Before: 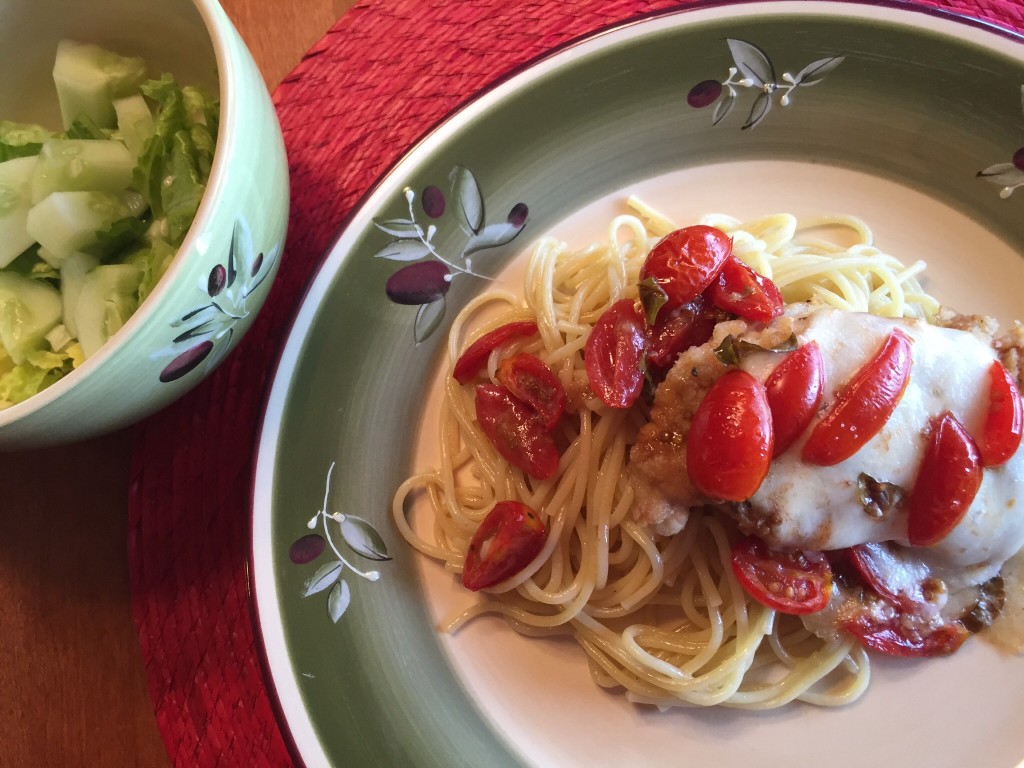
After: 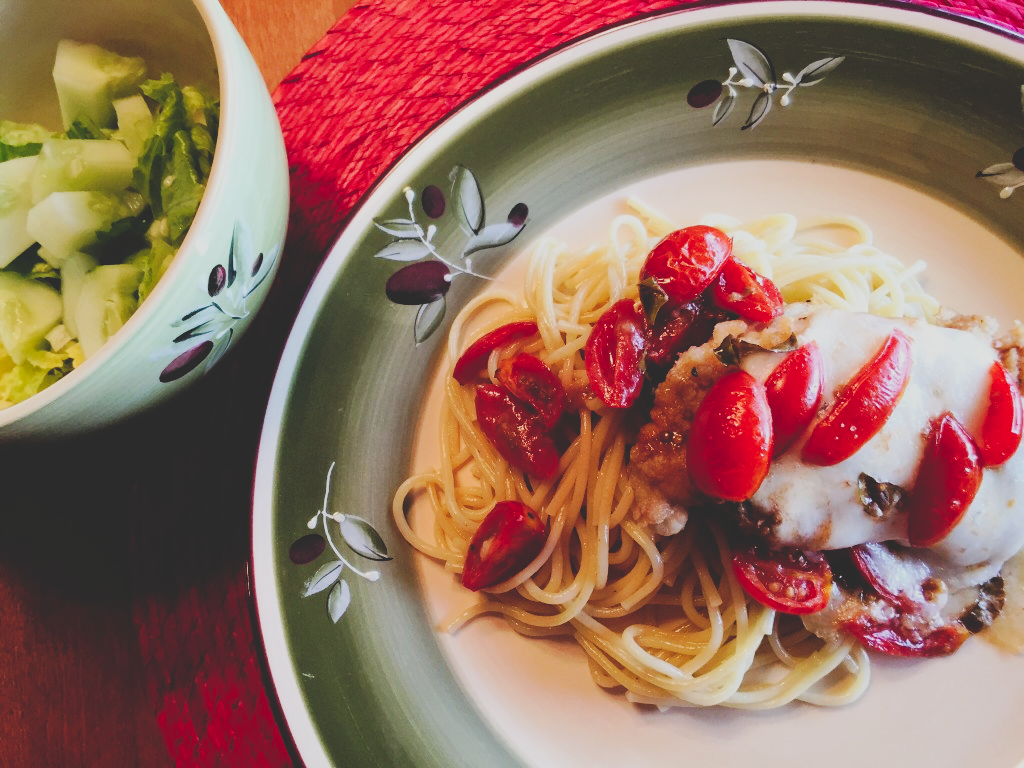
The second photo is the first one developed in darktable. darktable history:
tone curve: curves: ch0 [(0, 0) (0.003, 0.178) (0.011, 0.177) (0.025, 0.177) (0.044, 0.178) (0.069, 0.178) (0.1, 0.18) (0.136, 0.183) (0.177, 0.199) (0.224, 0.227) (0.277, 0.278) (0.335, 0.357) (0.399, 0.449) (0.468, 0.546) (0.543, 0.65) (0.623, 0.724) (0.709, 0.804) (0.801, 0.868) (0.898, 0.921) (1, 1)], preserve colors none
filmic rgb: black relative exposure -7.32 EV, white relative exposure 5.09 EV, hardness 3.2
